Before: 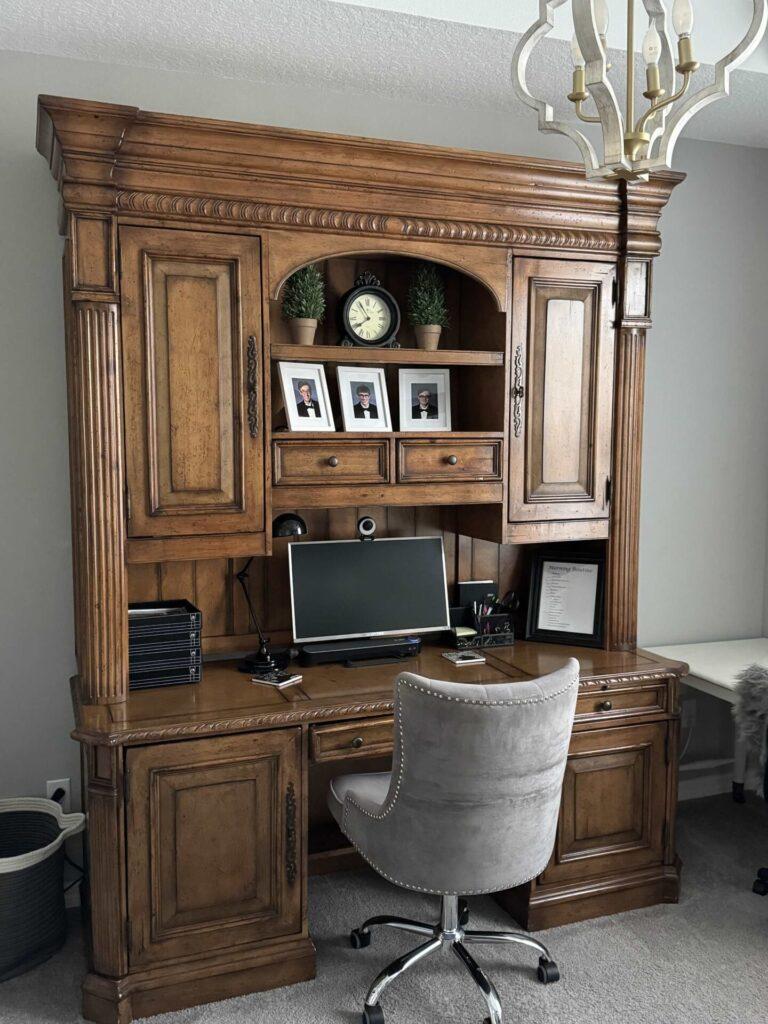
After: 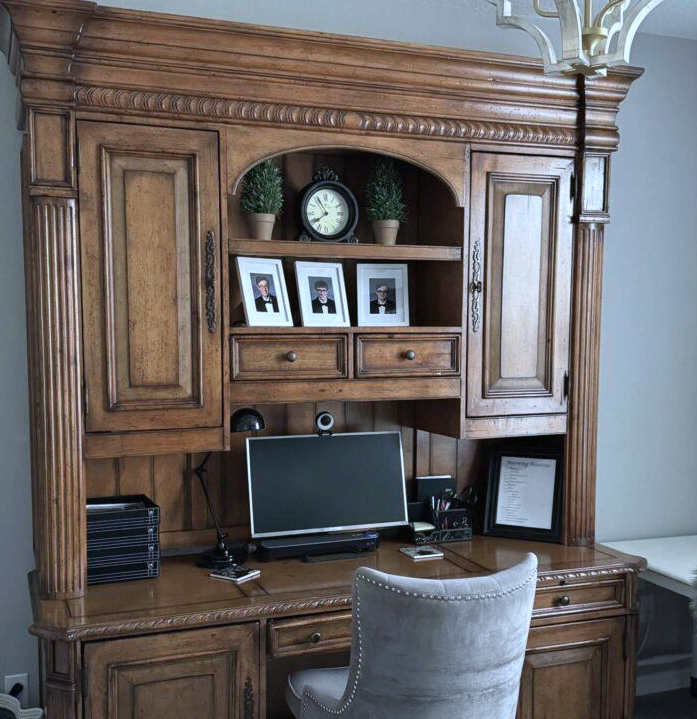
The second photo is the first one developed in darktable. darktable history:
crop: left 5.596%, top 10.314%, right 3.534%, bottom 19.395%
color calibration: x 0.38, y 0.391, temperature 4086.74 K
local contrast: mode bilateral grid, contrast 100, coarseness 100, detail 91%, midtone range 0.2
